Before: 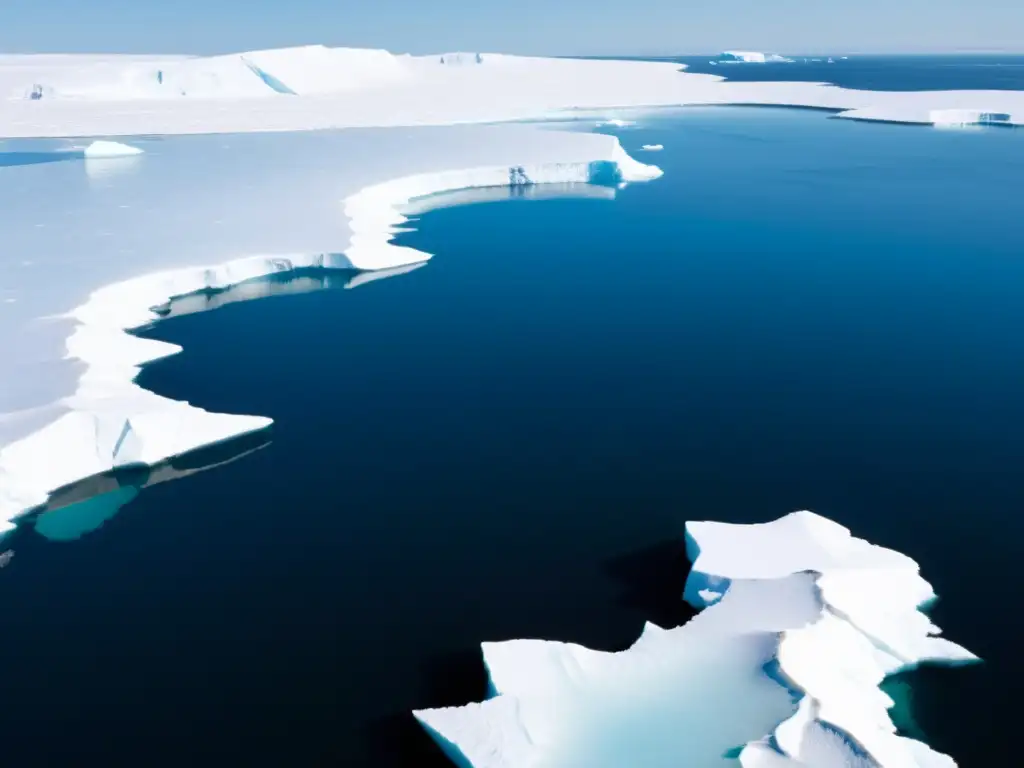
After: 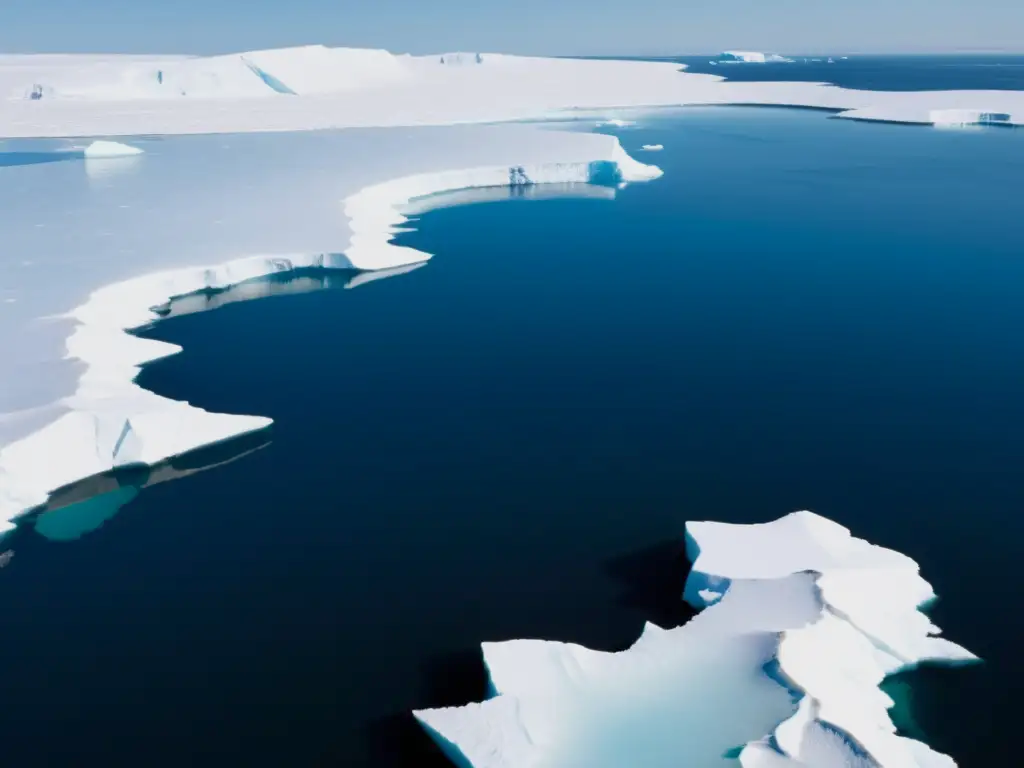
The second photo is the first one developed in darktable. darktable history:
tone equalizer: -8 EV 0.222 EV, -7 EV 0.419 EV, -6 EV 0.389 EV, -5 EV 0.268 EV, -3 EV -0.279 EV, -2 EV -0.408 EV, -1 EV -0.432 EV, +0 EV -0.237 EV
